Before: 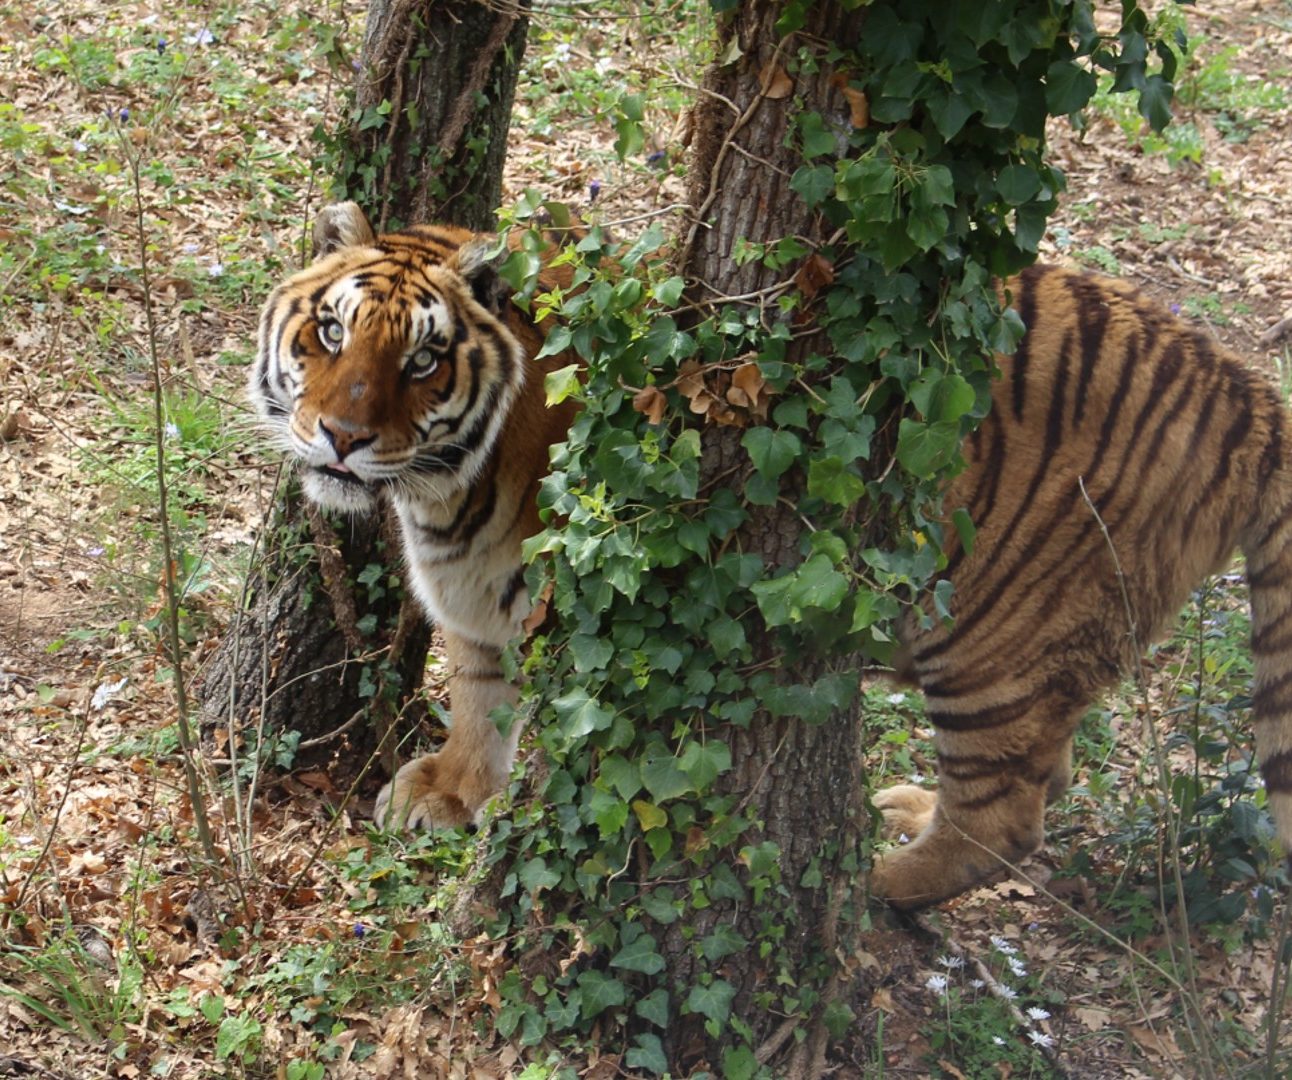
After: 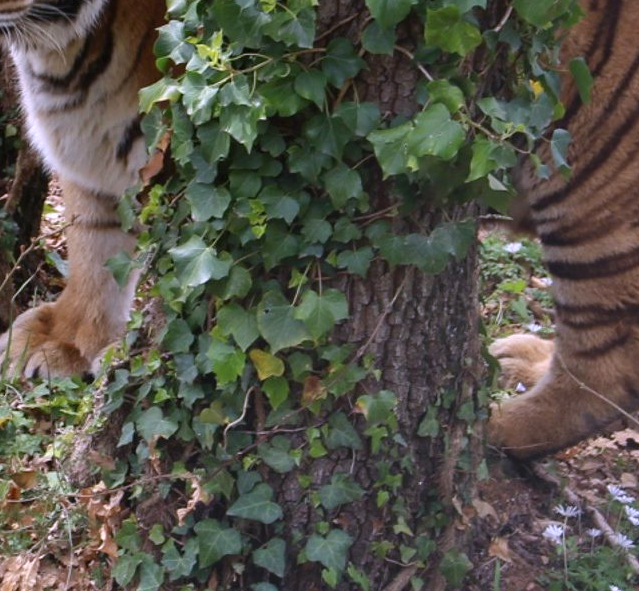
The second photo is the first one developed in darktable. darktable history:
crop: left 29.672%, top 41.786%, right 20.851%, bottom 3.487%
white balance: red 1.042, blue 1.17
